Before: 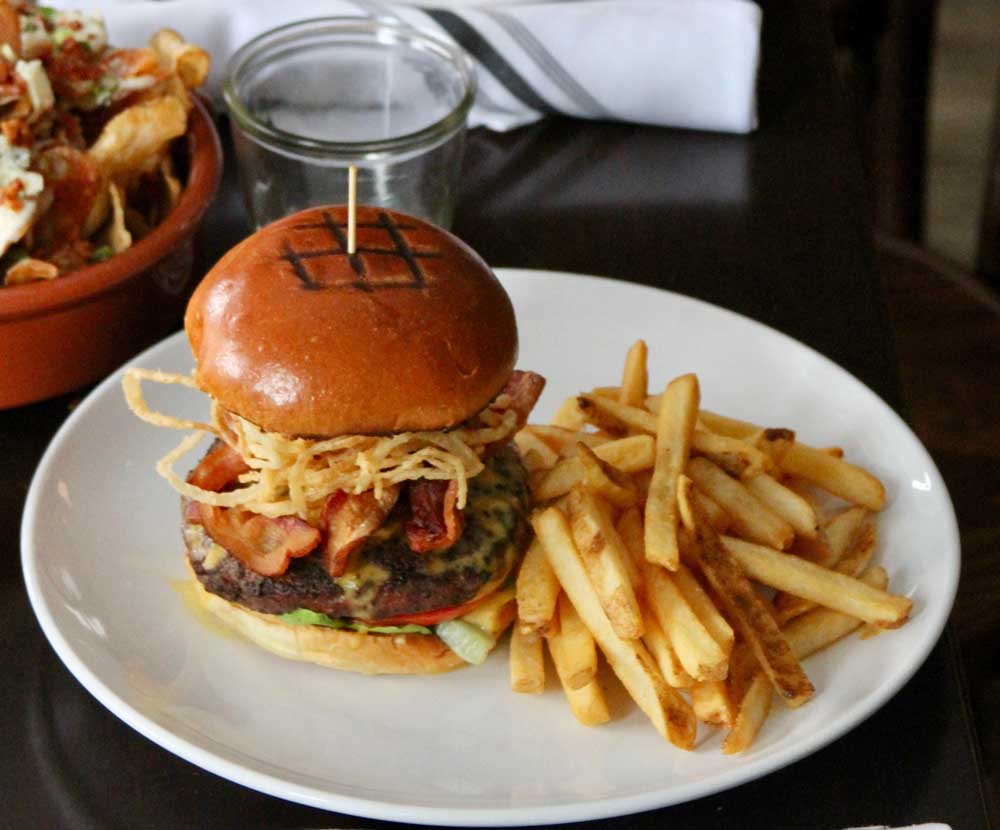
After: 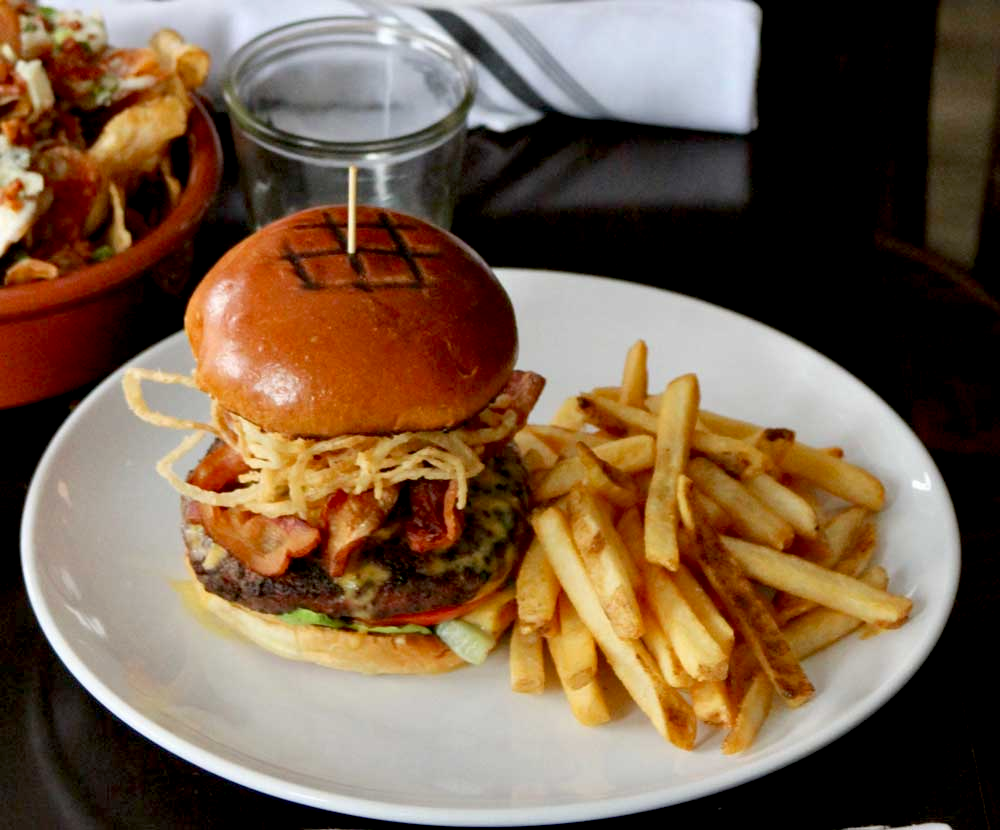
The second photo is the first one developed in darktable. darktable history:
exposure: black level correction 0.011, compensate exposure bias true, compensate highlight preservation false
